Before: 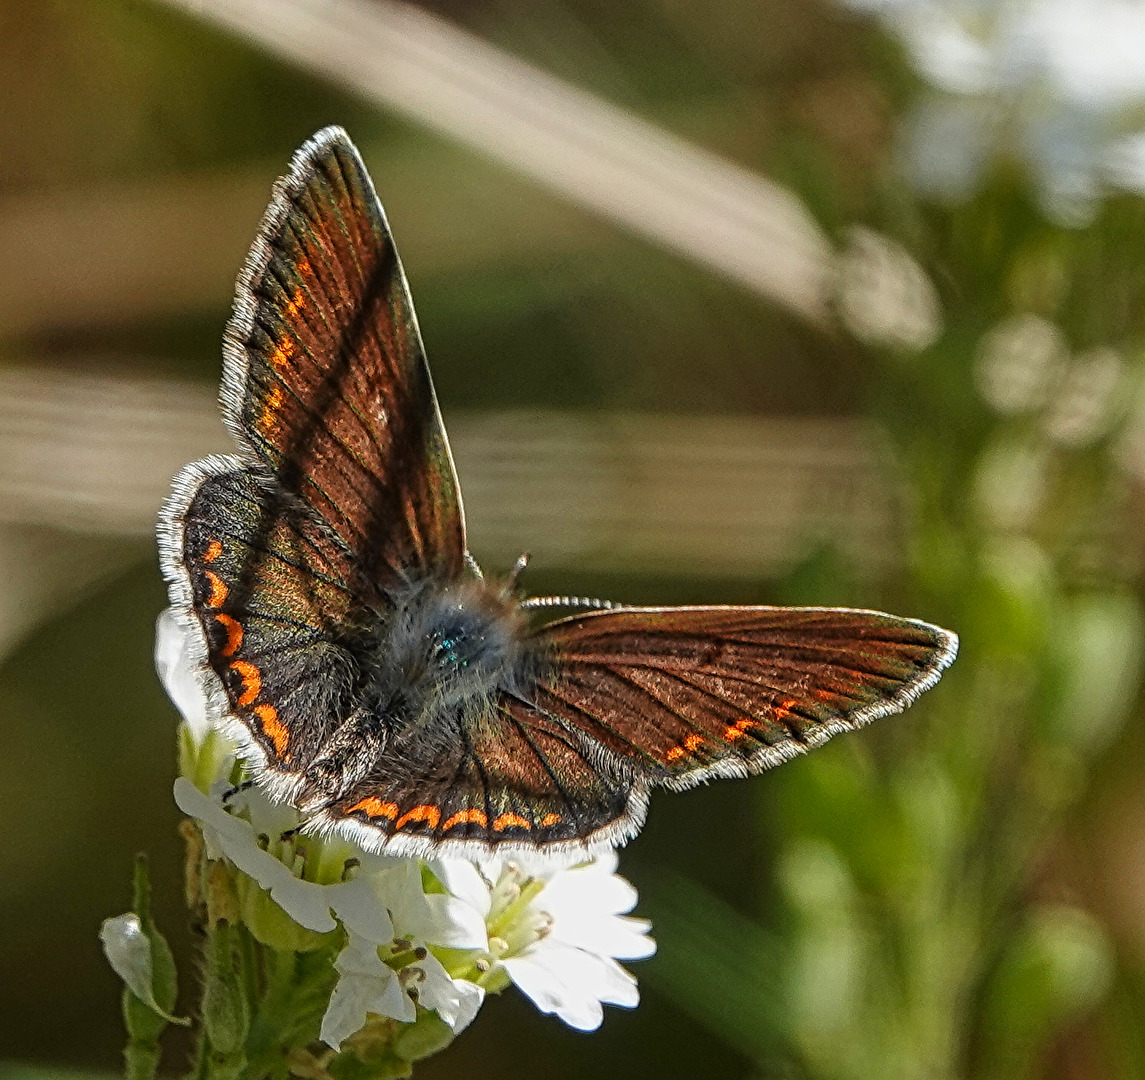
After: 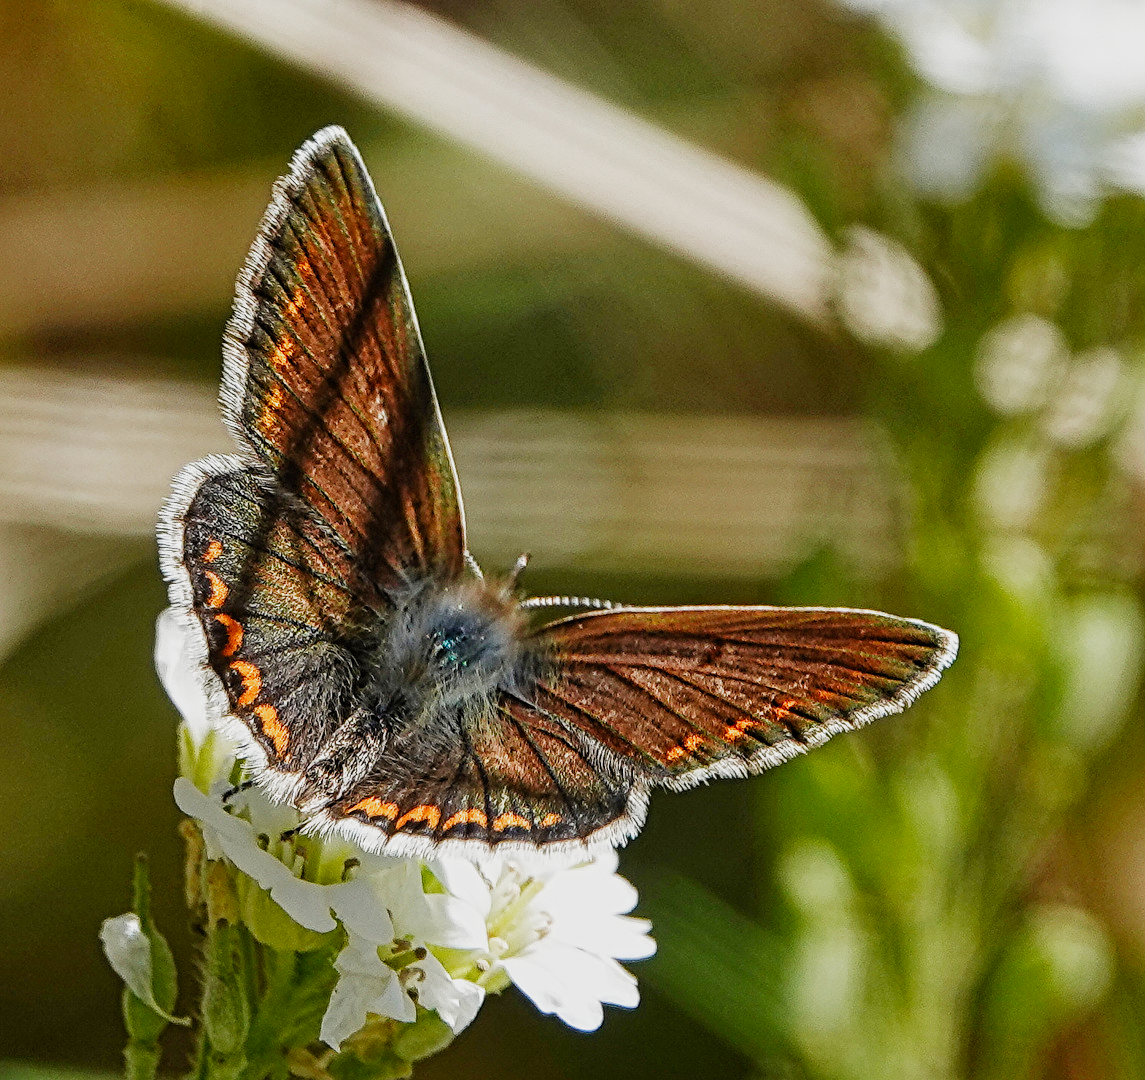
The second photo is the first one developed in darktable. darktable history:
exposure: exposure 1 EV, compensate exposure bias true, compensate highlight preservation false
filmic rgb: black relative exposure -7.65 EV, white relative exposure 4.56 EV, hardness 3.61, contrast 1.052, preserve chrominance no, color science v4 (2020)
tone equalizer: -8 EV 0.273 EV, -7 EV 0.454 EV, -6 EV 0.415 EV, -5 EV 0.226 EV, -3 EV -0.242 EV, -2 EV -0.405 EV, -1 EV -0.392 EV, +0 EV -0.222 EV
